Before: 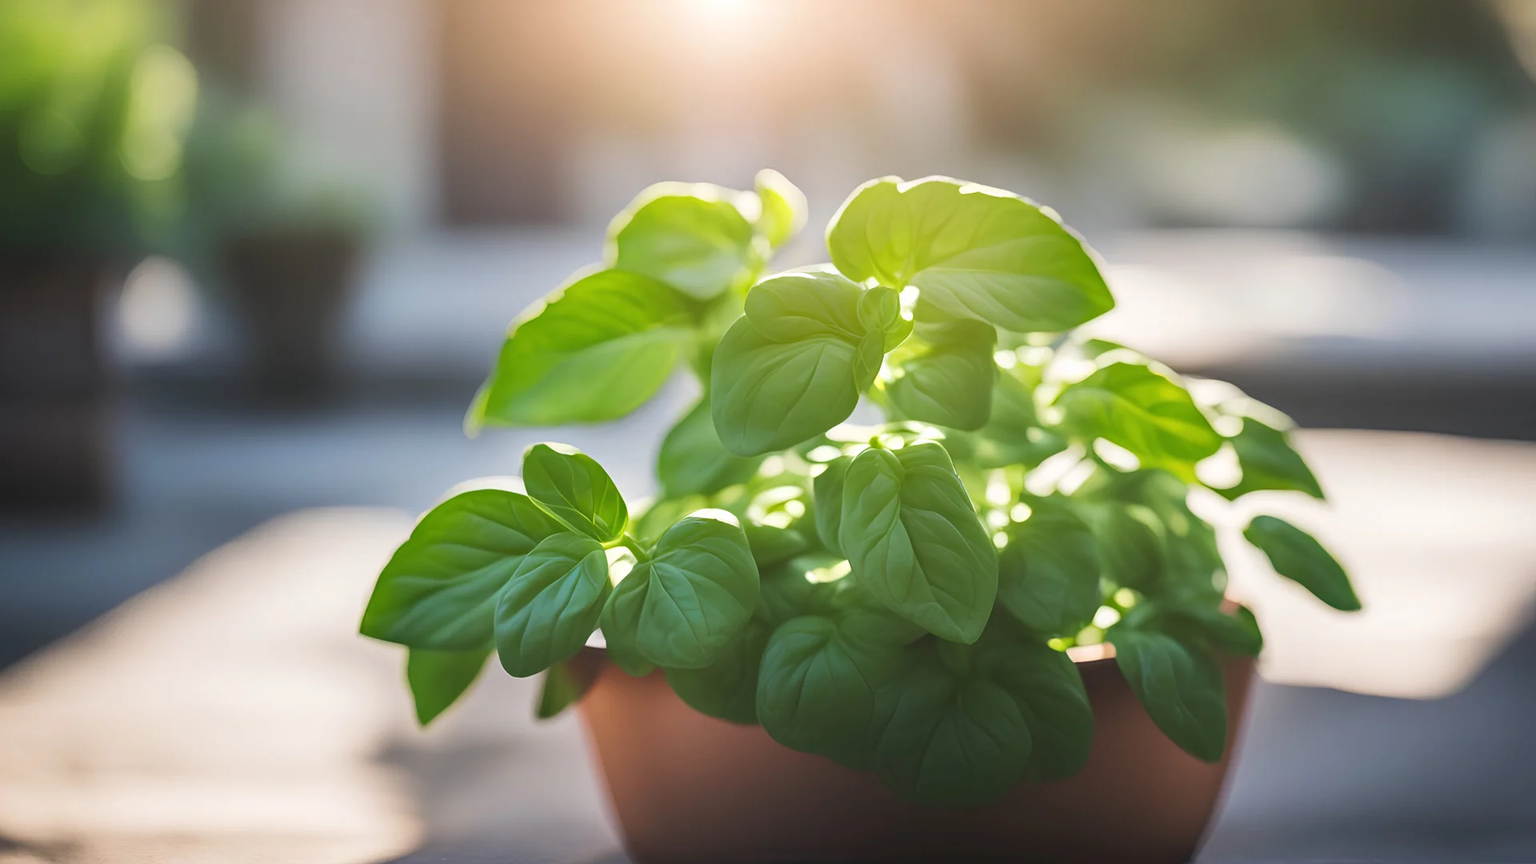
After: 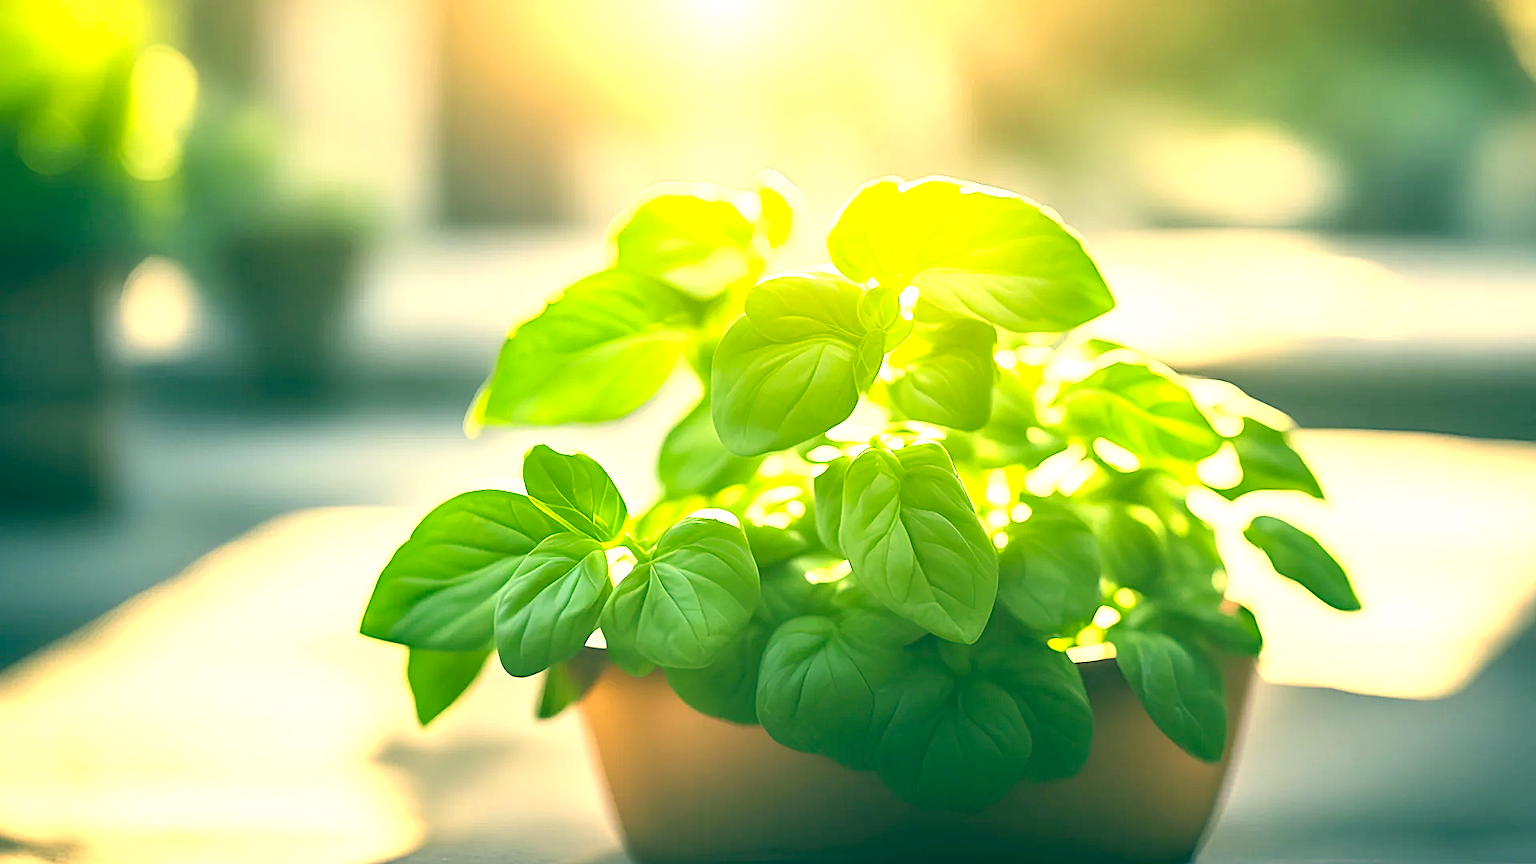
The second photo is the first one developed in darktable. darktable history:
exposure: black level correction 0, exposure 1.199 EV, compensate highlight preservation false
color correction: highlights a* 1.71, highlights b* 34.28, shadows a* -36.89, shadows b* -5.73
sharpen: on, module defaults
